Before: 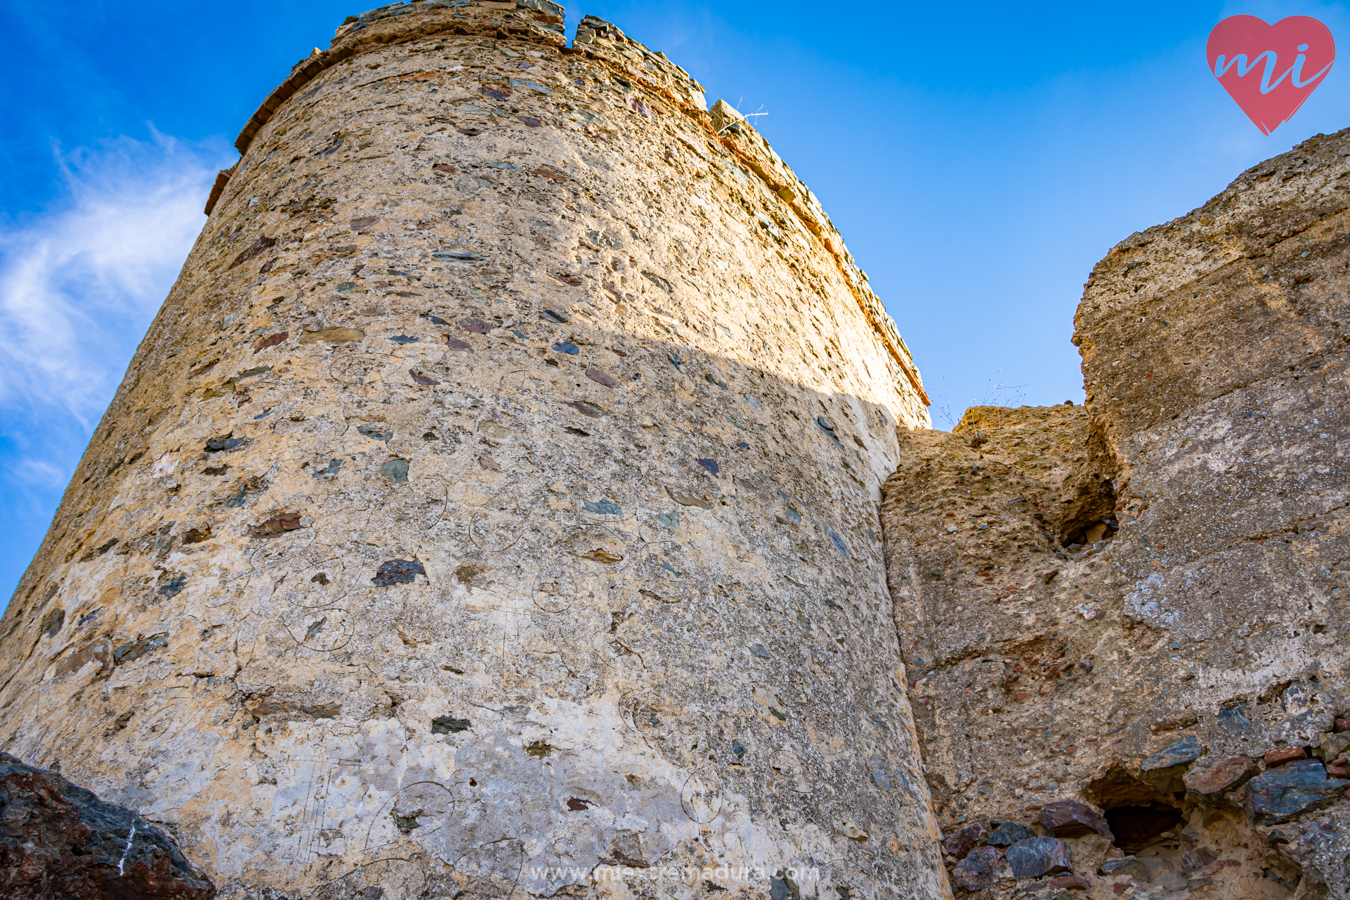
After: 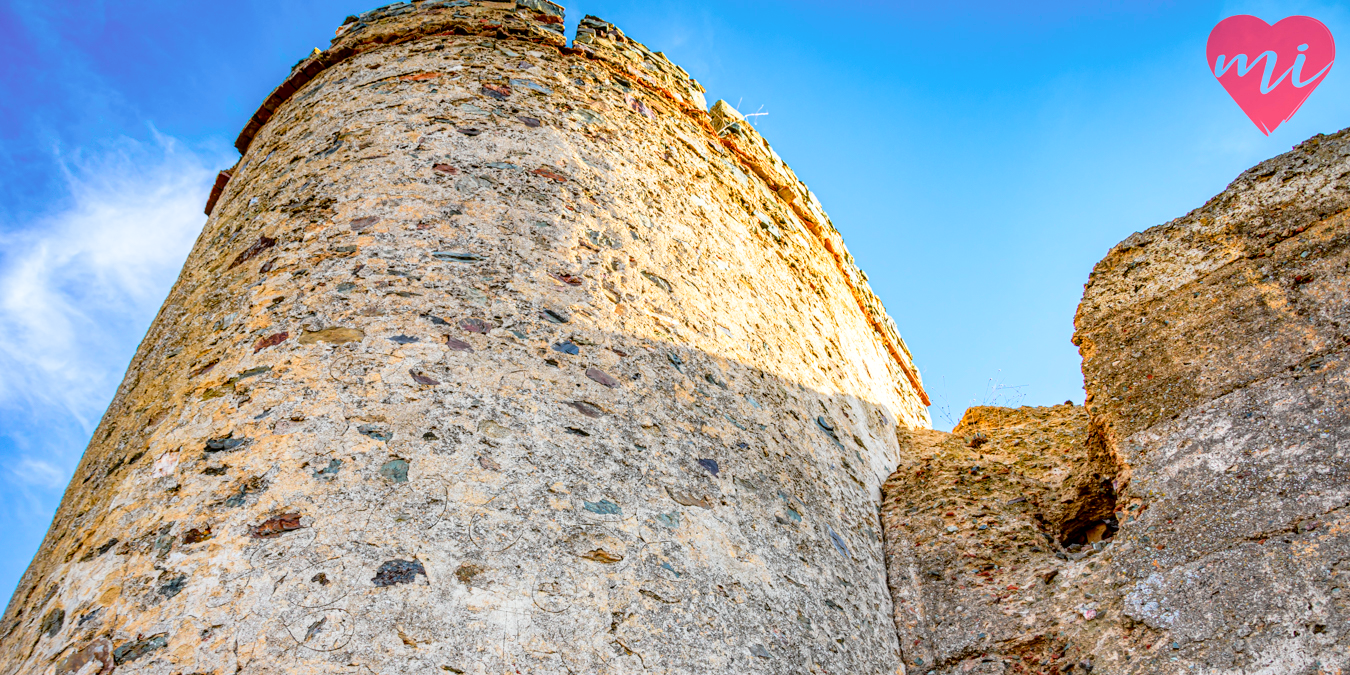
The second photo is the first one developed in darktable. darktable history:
tone curve: curves: ch0 [(0, 0) (0.135, 0.09) (0.326, 0.386) (0.489, 0.573) (0.663, 0.749) (0.854, 0.897) (1, 0.974)]; ch1 [(0, 0) (0.366, 0.367) (0.475, 0.453) (0.494, 0.493) (0.504, 0.497) (0.544, 0.569) (0.562, 0.605) (0.622, 0.694) (1, 1)]; ch2 [(0, 0) (0.333, 0.346) (0.375, 0.375) (0.424, 0.43) (0.476, 0.492) (0.502, 0.503) (0.533, 0.534) (0.572, 0.603) (0.605, 0.656) (0.641, 0.709) (1, 1)], color space Lab, independent channels, preserve colors none
crop: bottom 24.984%
local contrast: on, module defaults
